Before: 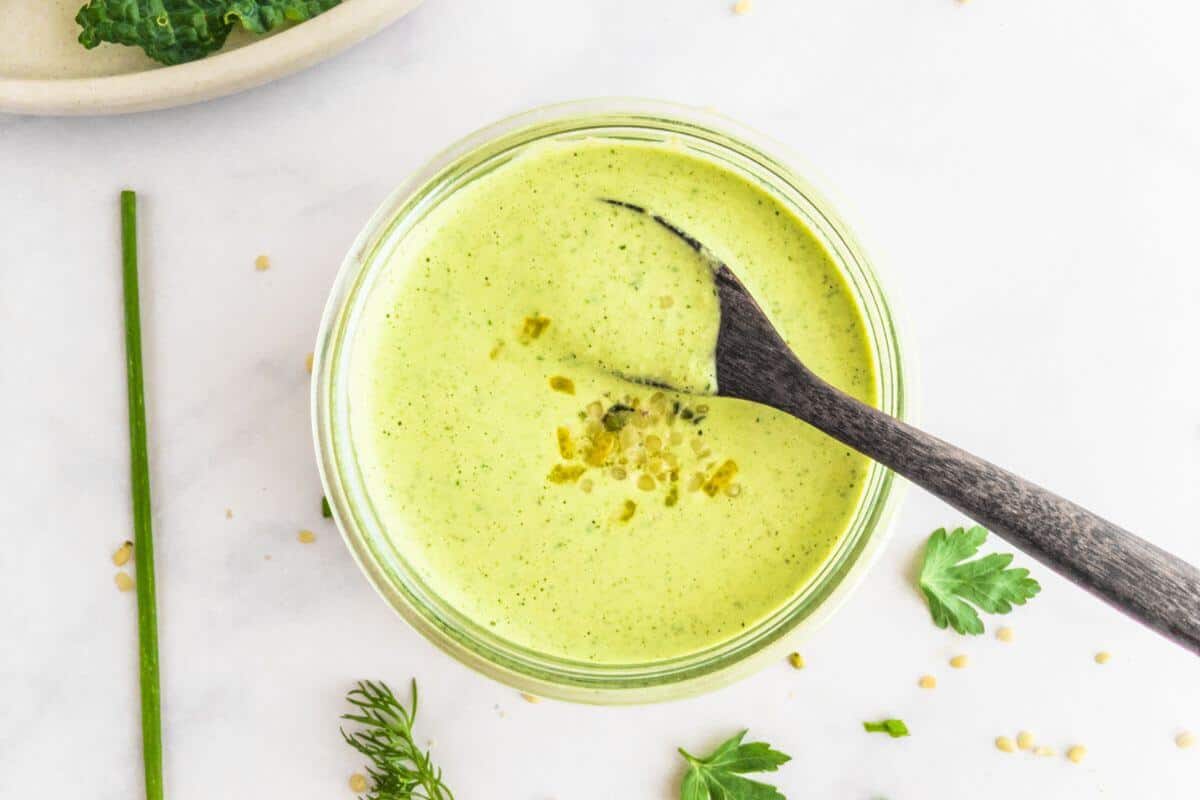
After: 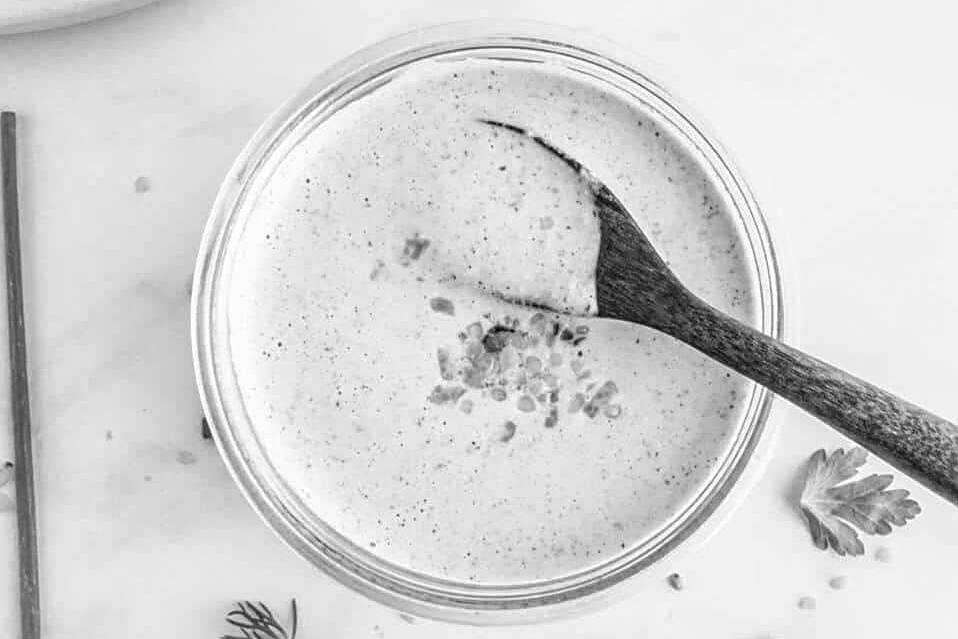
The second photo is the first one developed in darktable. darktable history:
crop and rotate: left 10.071%, top 10.071%, right 10.02%, bottom 10.02%
color correction: saturation 2.15
monochrome: a 32, b 64, size 2.3
local contrast: on, module defaults
sharpen: on, module defaults
